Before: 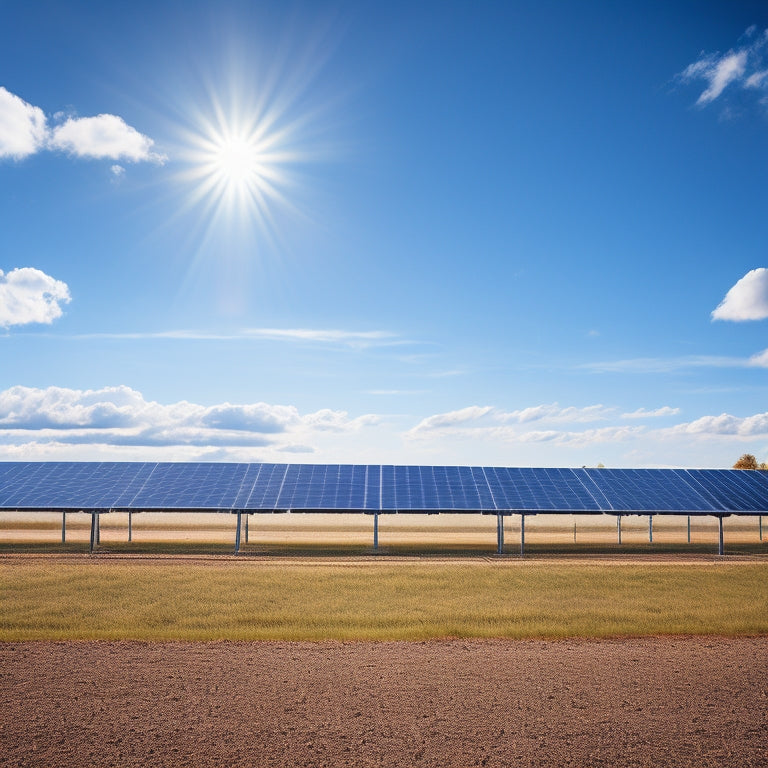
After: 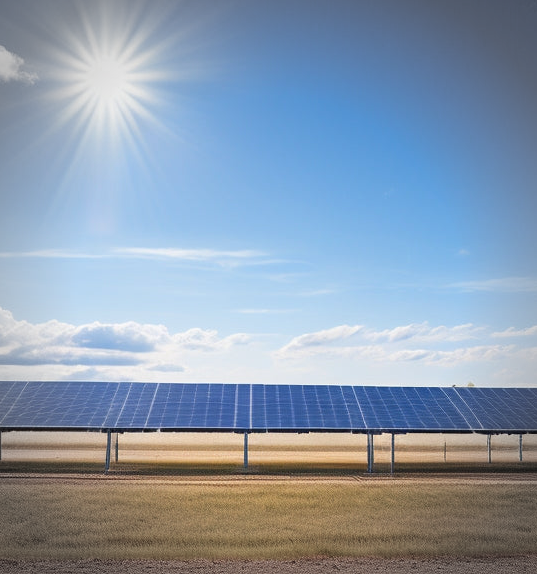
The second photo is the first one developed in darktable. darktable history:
crop and rotate: left 17.046%, top 10.659%, right 12.989%, bottom 14.553%
vignetting: fall-off start 67.15%, brightness -0.442, saturation -0.691, width/height ratio 1.011, unbound false
